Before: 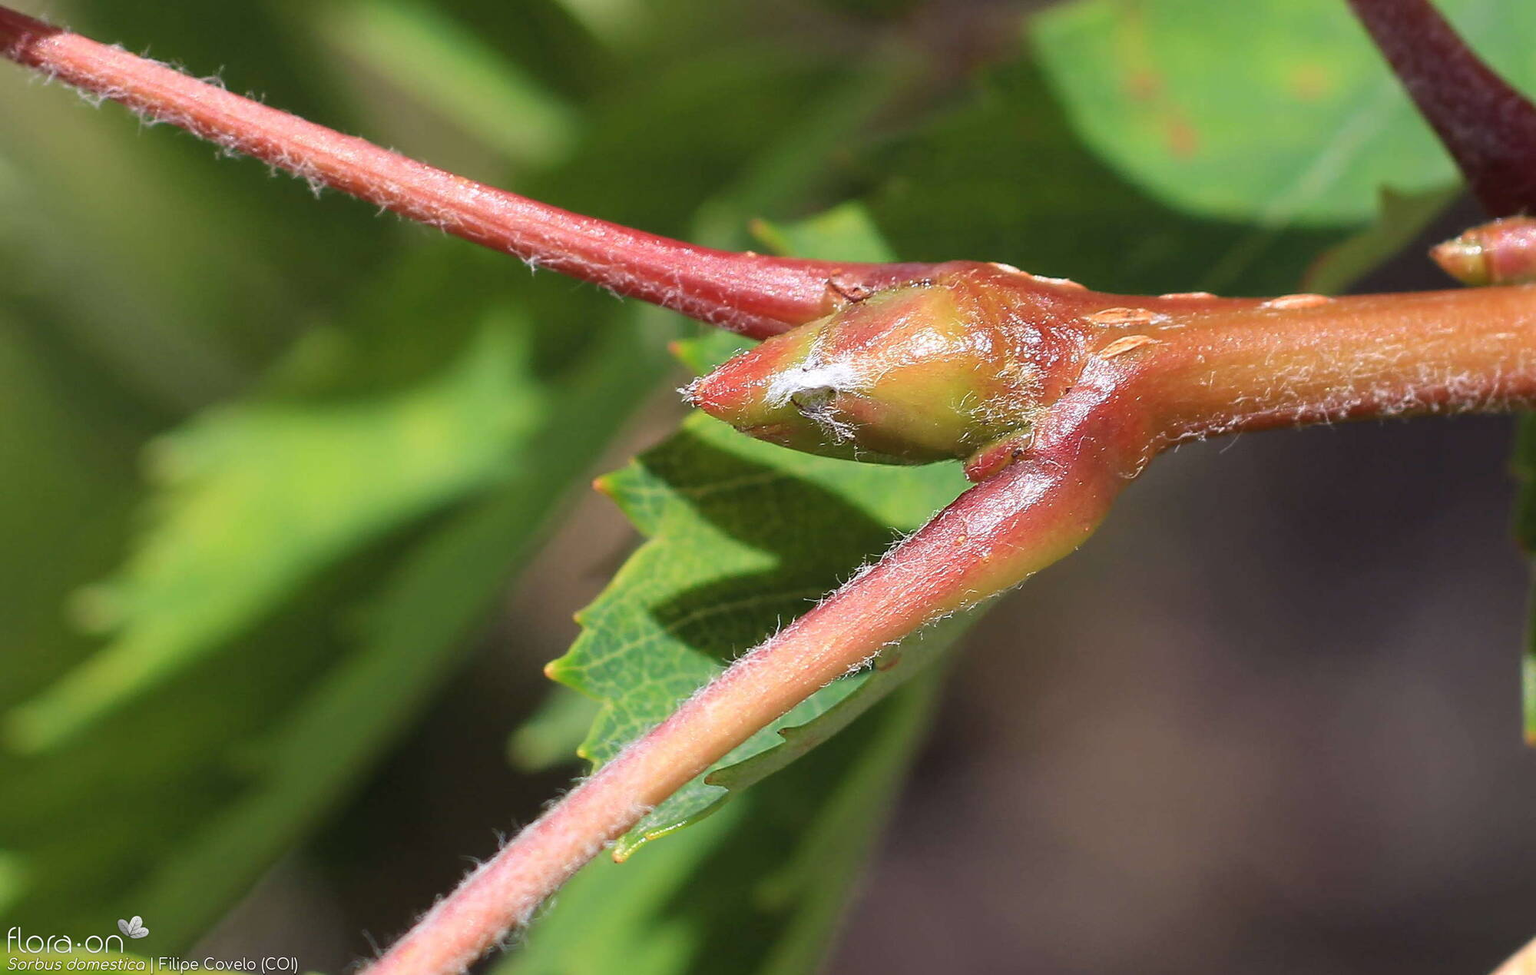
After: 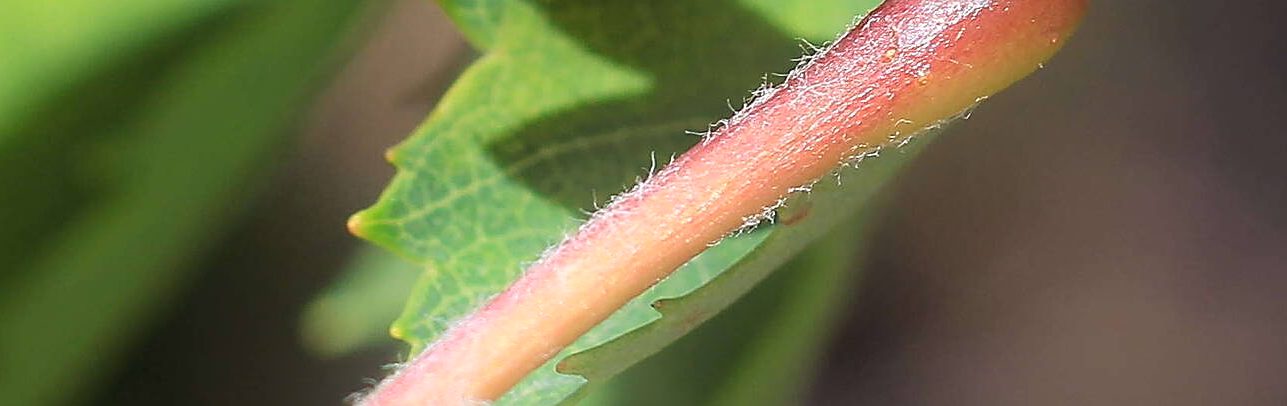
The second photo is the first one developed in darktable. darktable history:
crop: left 18.091%, top 51.13%, right 17.525%, bottom 16.85%
bloom: on, module defaults
sharpen: amount 0.55
